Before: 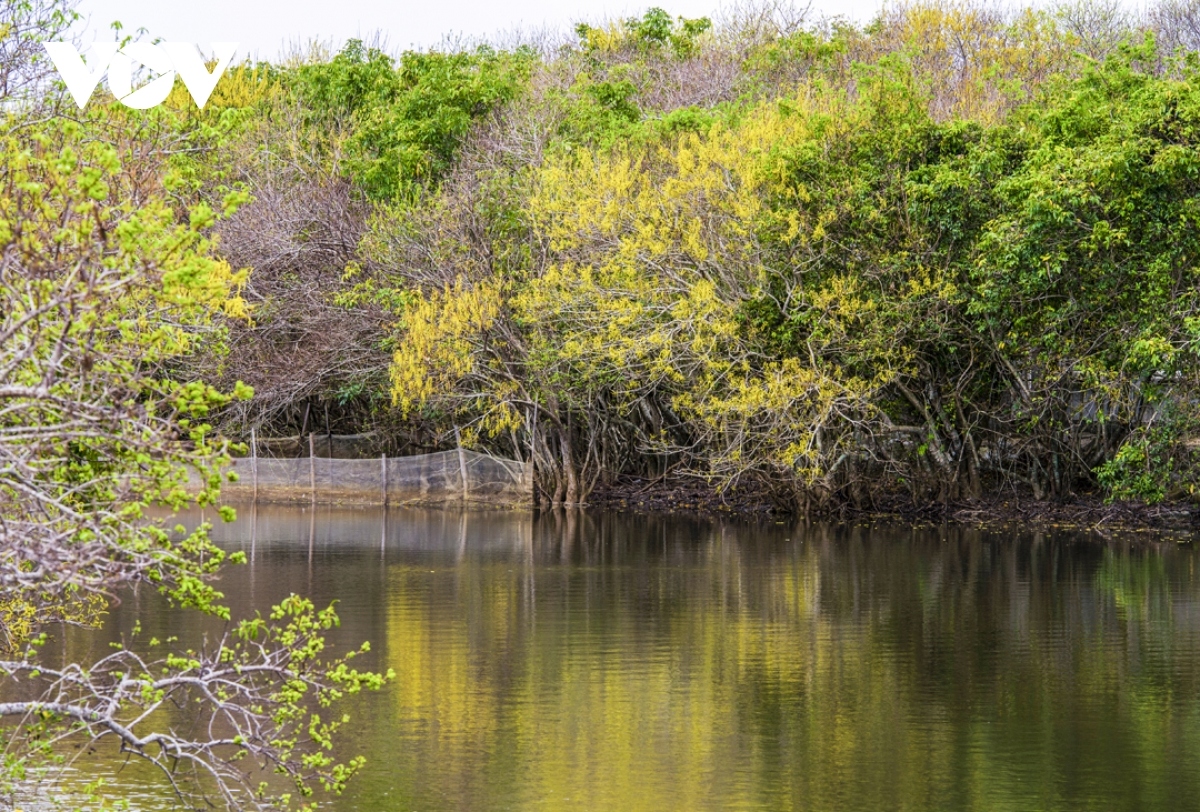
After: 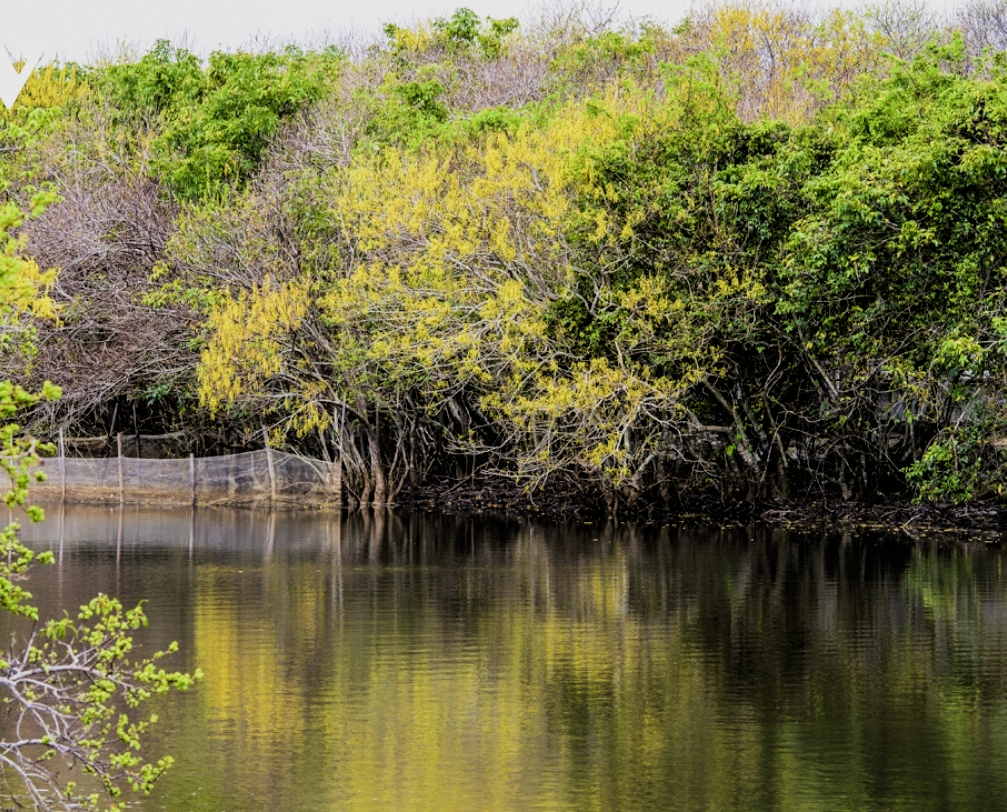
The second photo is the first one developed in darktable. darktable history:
filmic rgb: black relative exposure -5.13 EV, white relative exposure 3.52 EV, hardness 3.19, contrast 1.193, highlights saturation mix -48.91%
crop: left 16.001%
